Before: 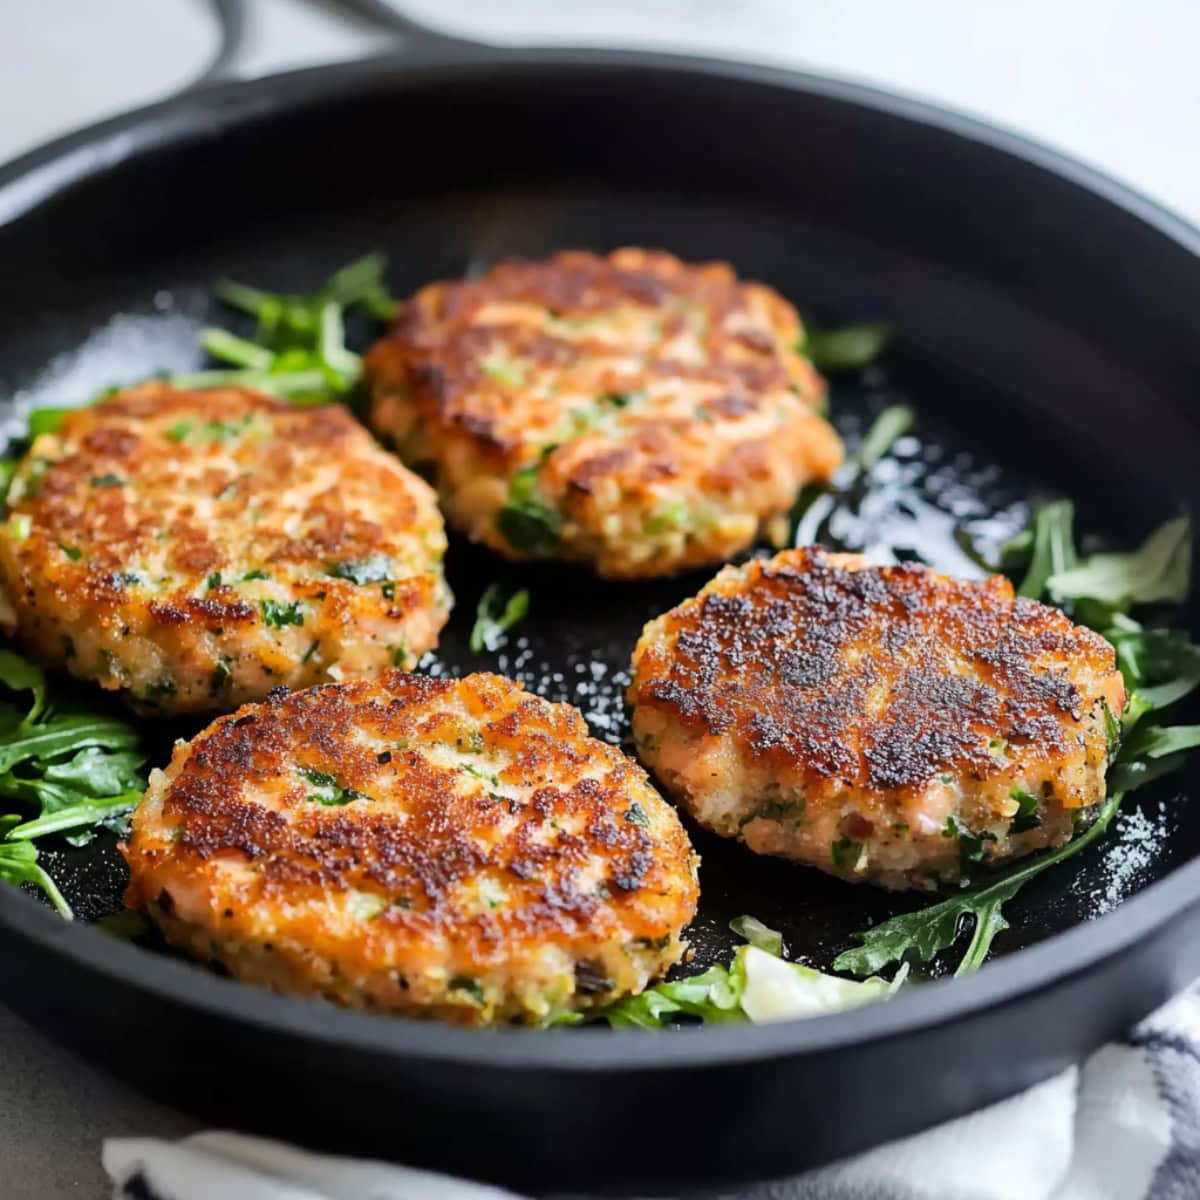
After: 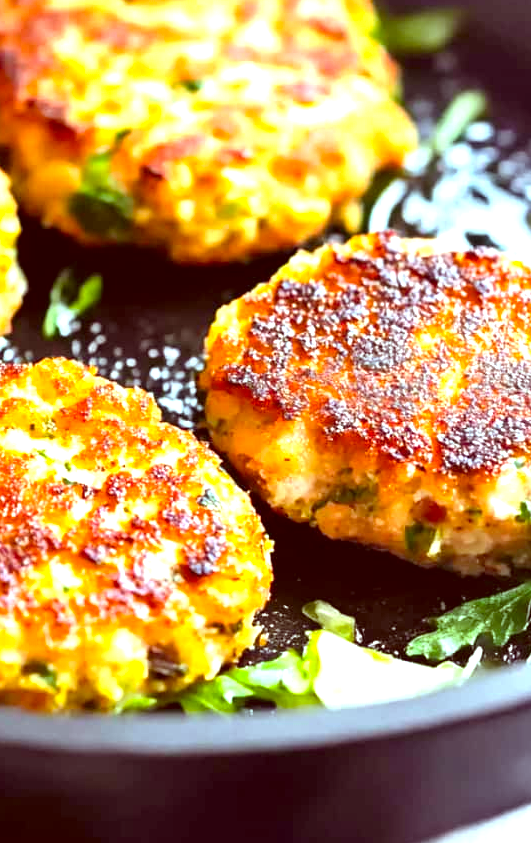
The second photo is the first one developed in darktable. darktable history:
crop: left 35.614%, top 26.264%, right 20.11%, bottom 3.441%
exposure: black level correction 0, exposure 1.176 EV, compensate highlight preservation false
color correction: highlights a* -7.03, highlights b* -0.16, shadows a* 20.2, shadows b* 12.09
color balance rgb: power › luminance 1.39%, perceptual saturation grading › global saturation 25.004%, perceptual brilliance grading › global brilliance 3.818%, global vibrance 20%
